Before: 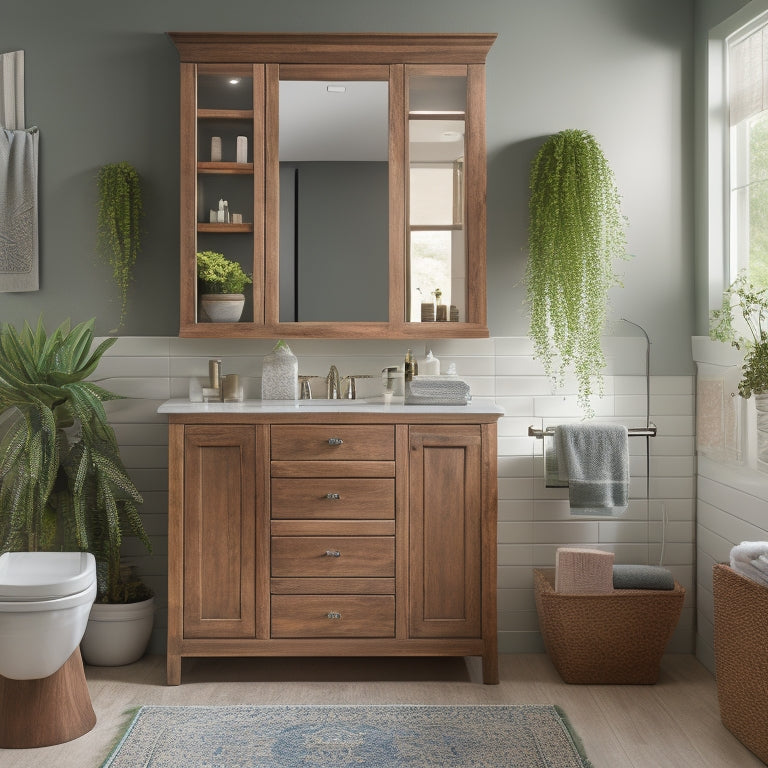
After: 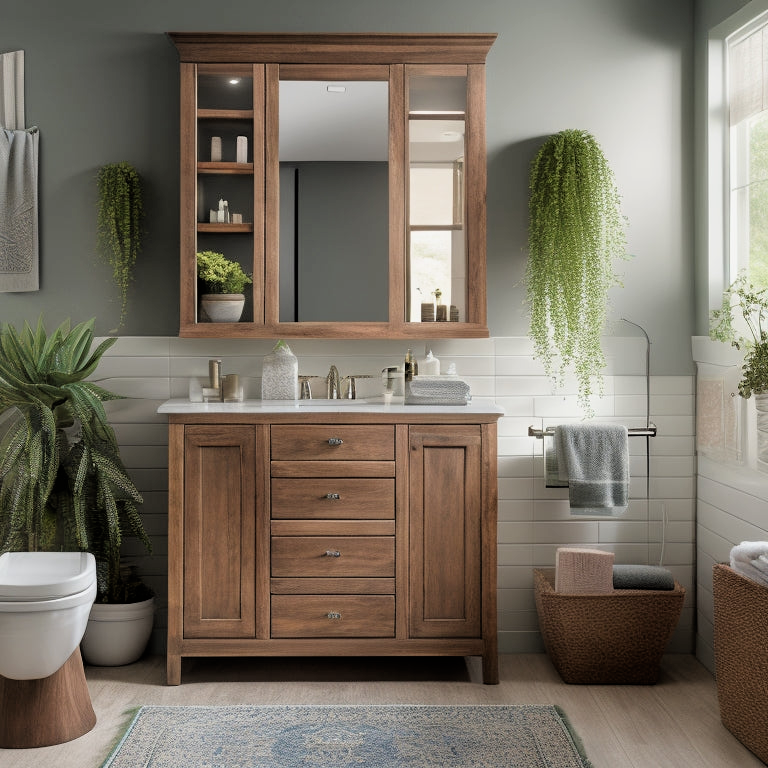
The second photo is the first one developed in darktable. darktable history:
filmic rgb: black relative exposure -4.91 EV, white relative exposure 2.82 EV, hardness 3.7
